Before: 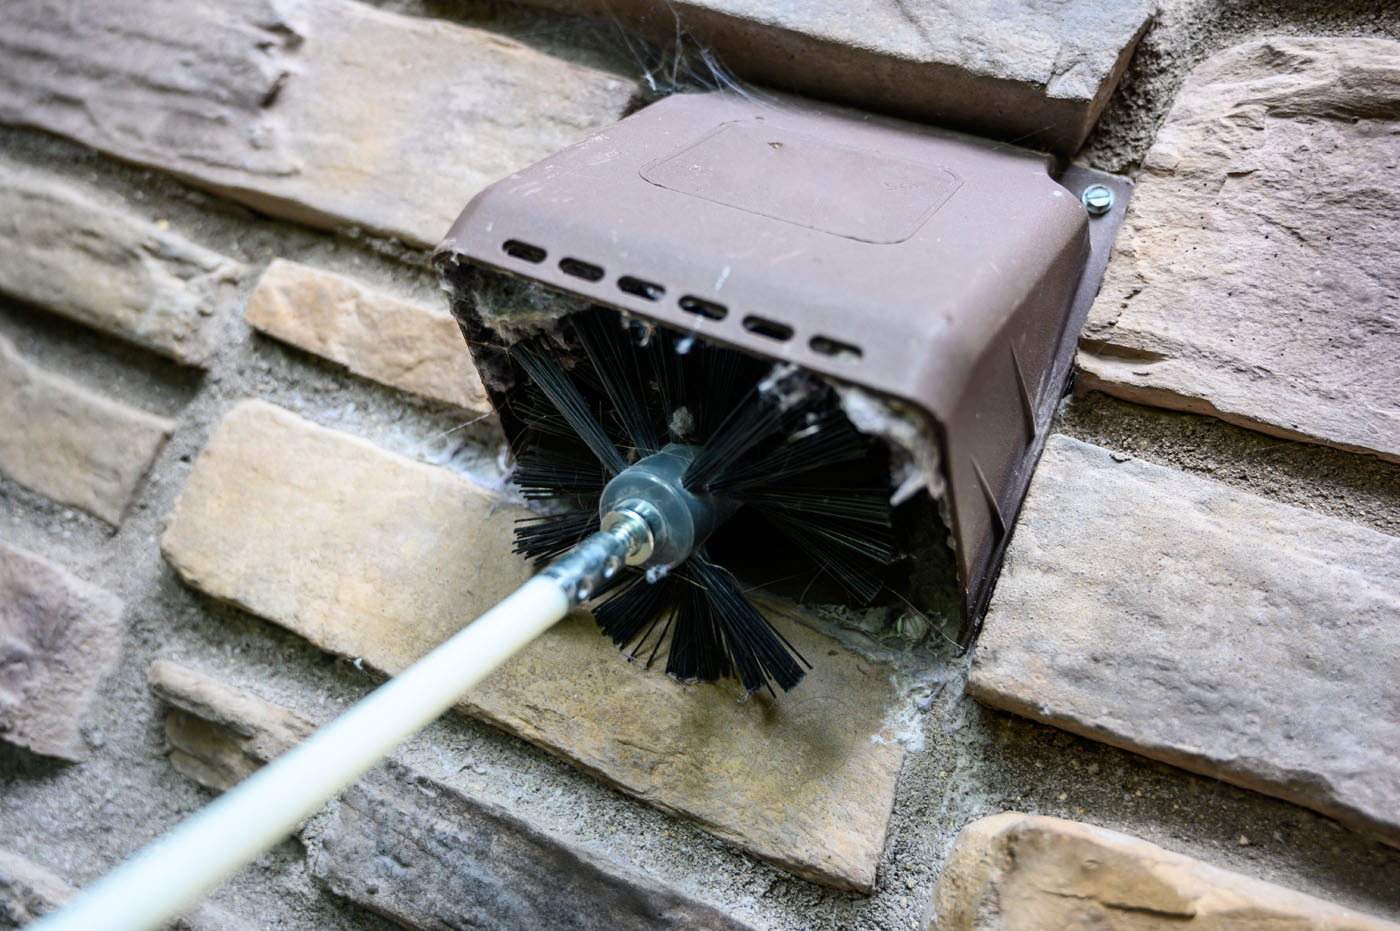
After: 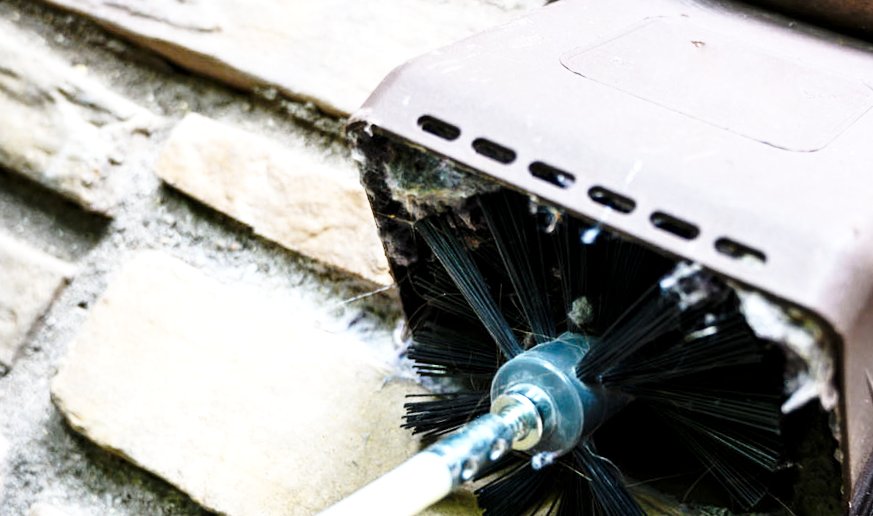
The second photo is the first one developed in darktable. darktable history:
crop and rotate: angle -4.99°, left 2.122%, top 6.945%, right 27.566%, bottom 30.519%
levels: mode automatic, black 0.023%, white 99.97%, levels [0.062, 0.494, 0.925]
base curve: curves: ch0 [(0, 0) (0.026, 0.03) (0.109, 0.232) (0.351, 0.748) (0.669, 0.968) (1, 1)], preserve colors none
local contrast: highlights 100%, shadows 100%, detail 120%, midtone range 0.2
